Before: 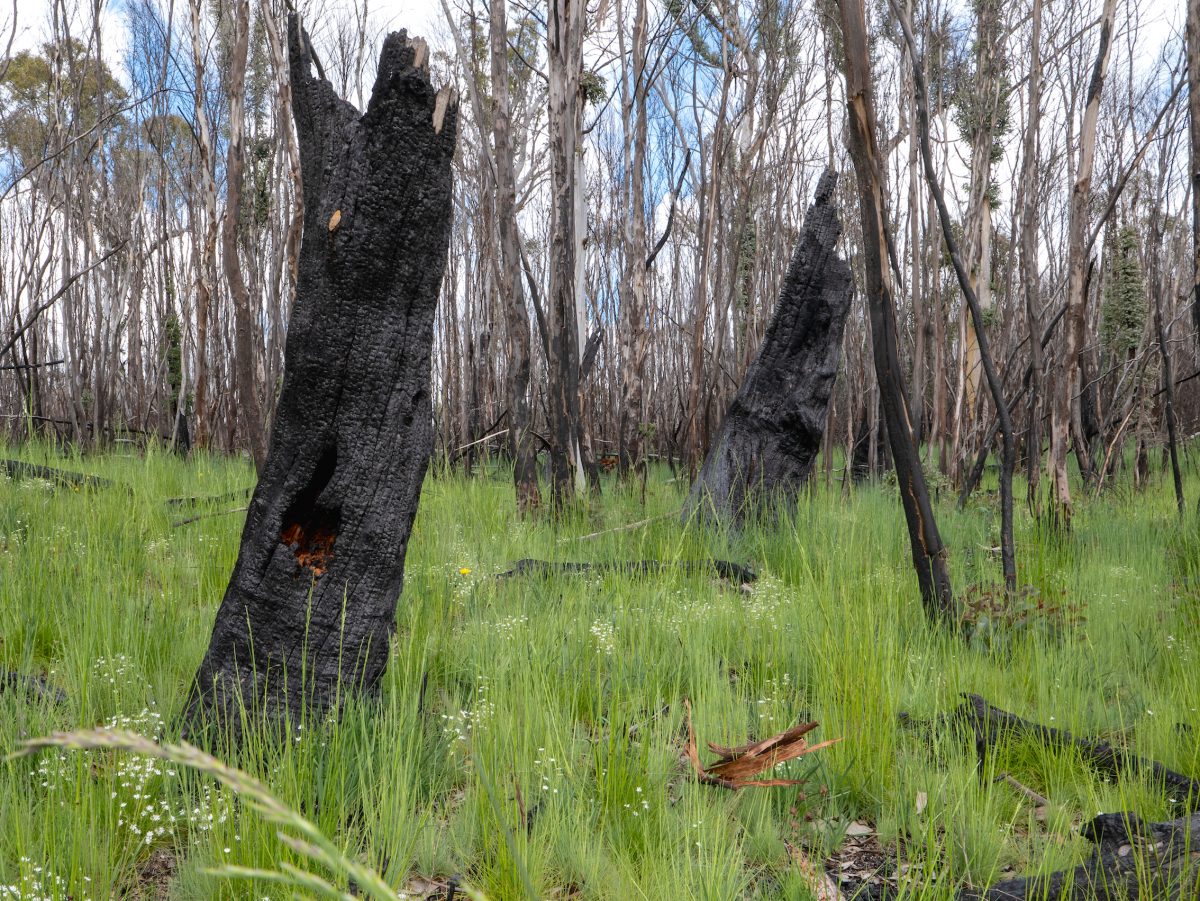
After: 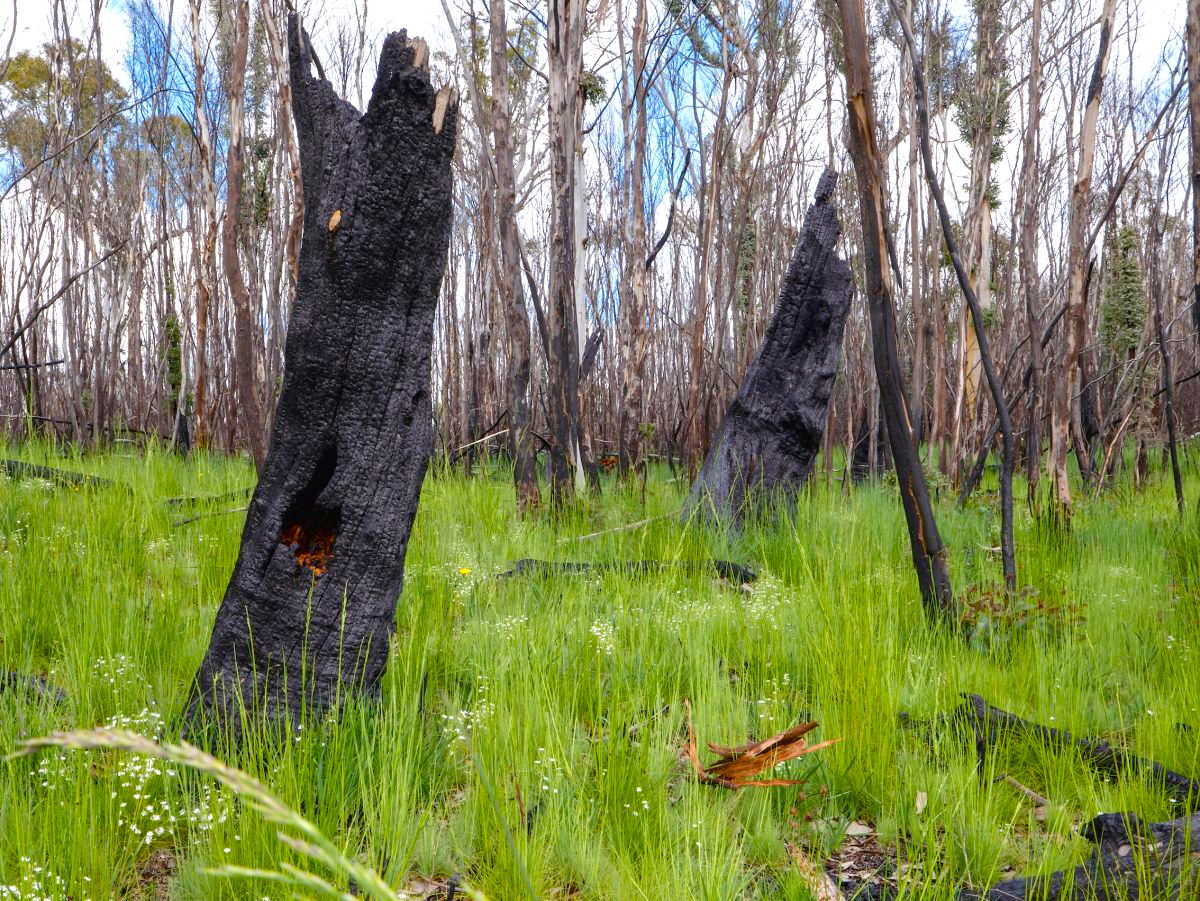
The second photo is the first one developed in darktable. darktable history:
color balance rgb: shadows lift › chroma 3.27%, shadows lift › hue 280.24°, perceptual saturation grading › global saturation 45.233%, perceptual saturation grading › highlights -50.503%, perceptual saturation grading › shadows 30.17%, perceptual brilliance grading › global brilliance 3.299%, global vibrance 29.328%
exposure: exposure 0.203 EV, compensate highlight preservation false
